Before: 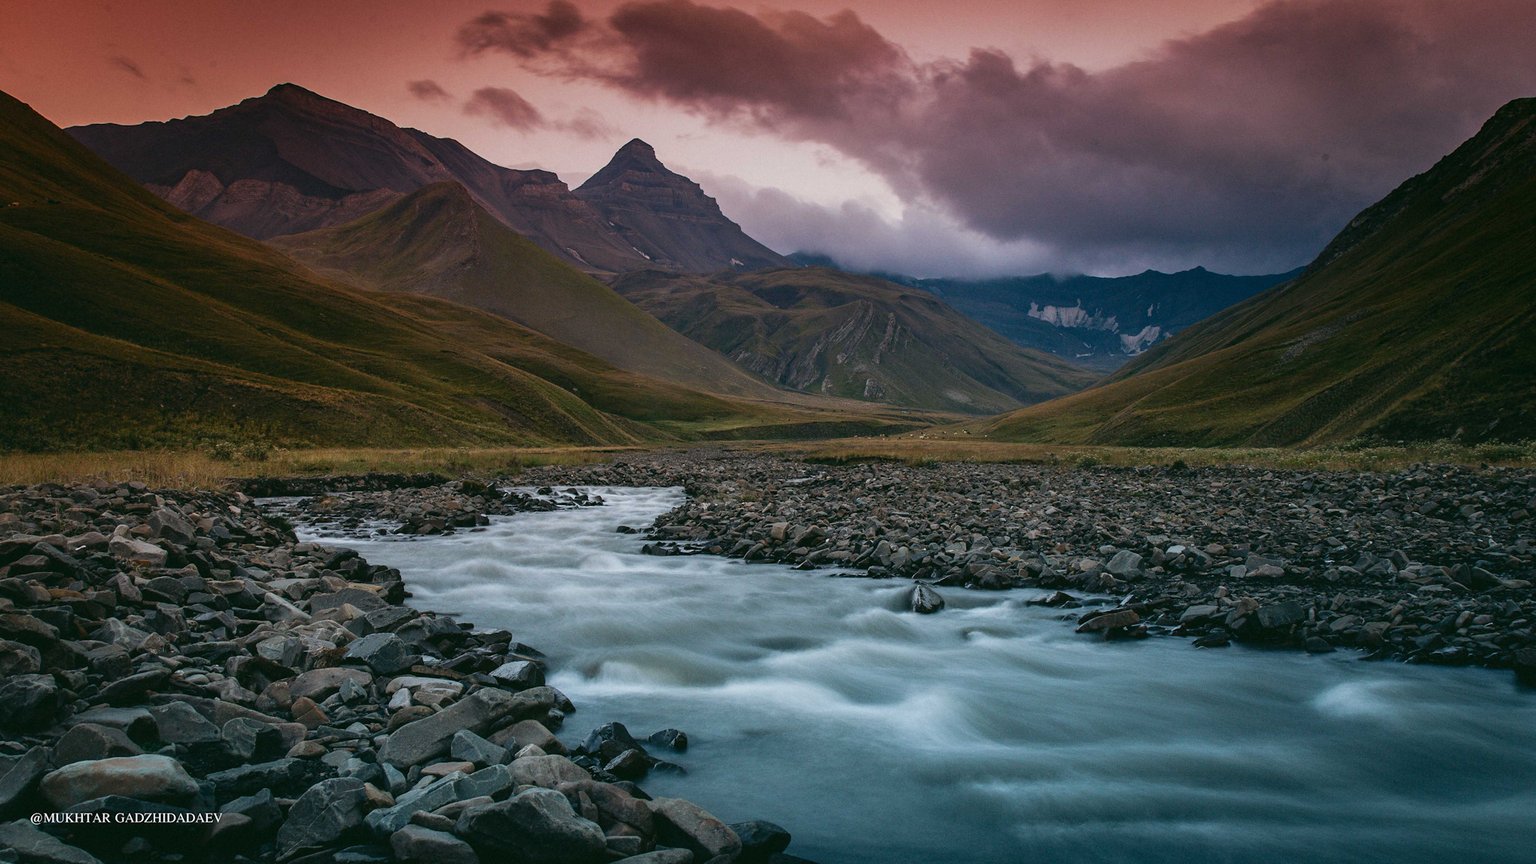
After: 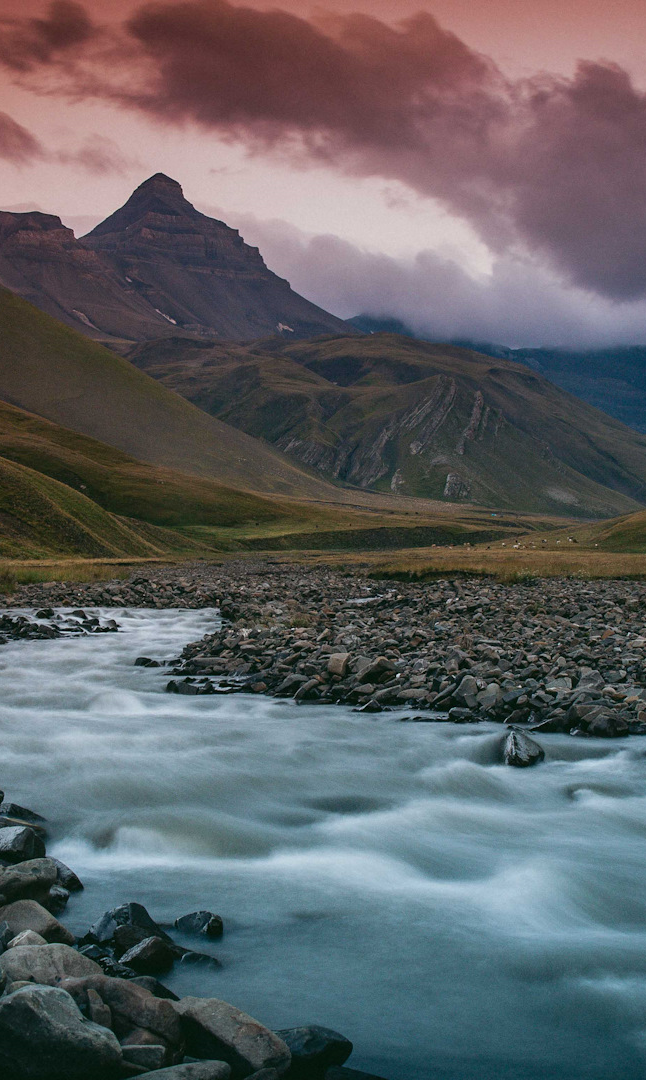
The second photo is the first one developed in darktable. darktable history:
crop: left 33.138%, right 33.183%
